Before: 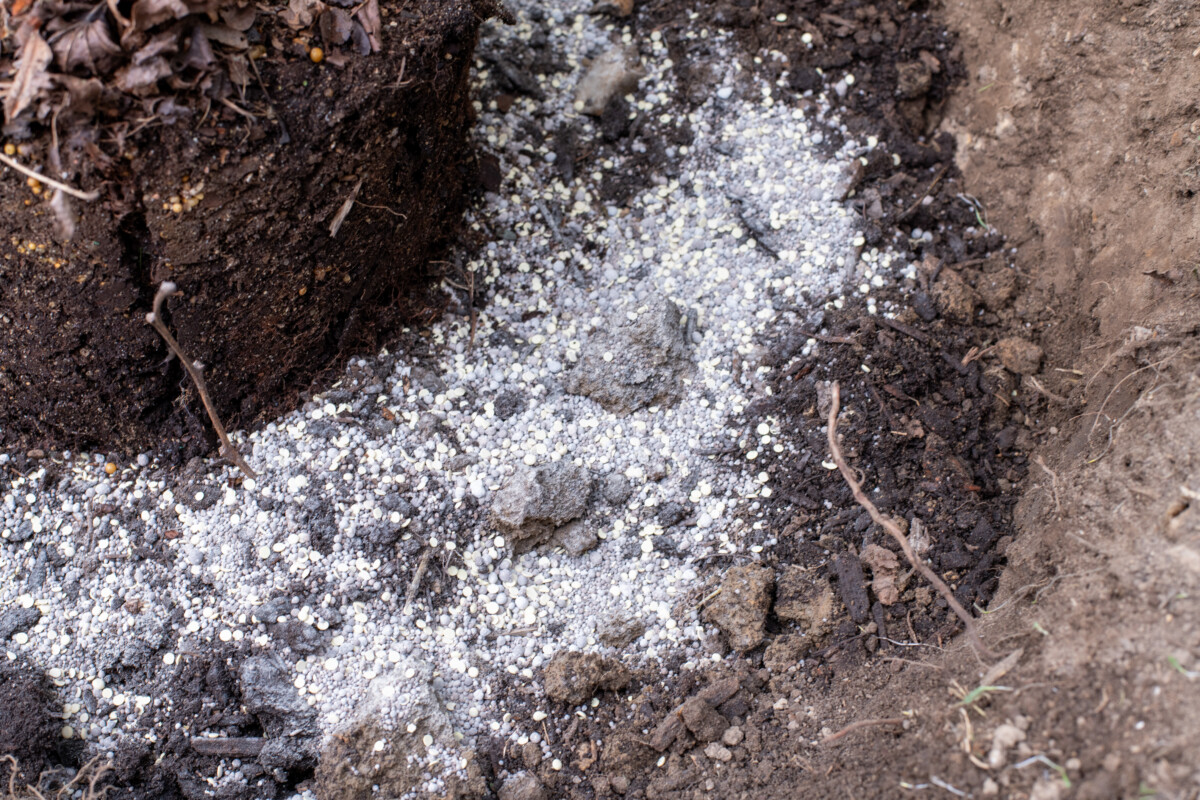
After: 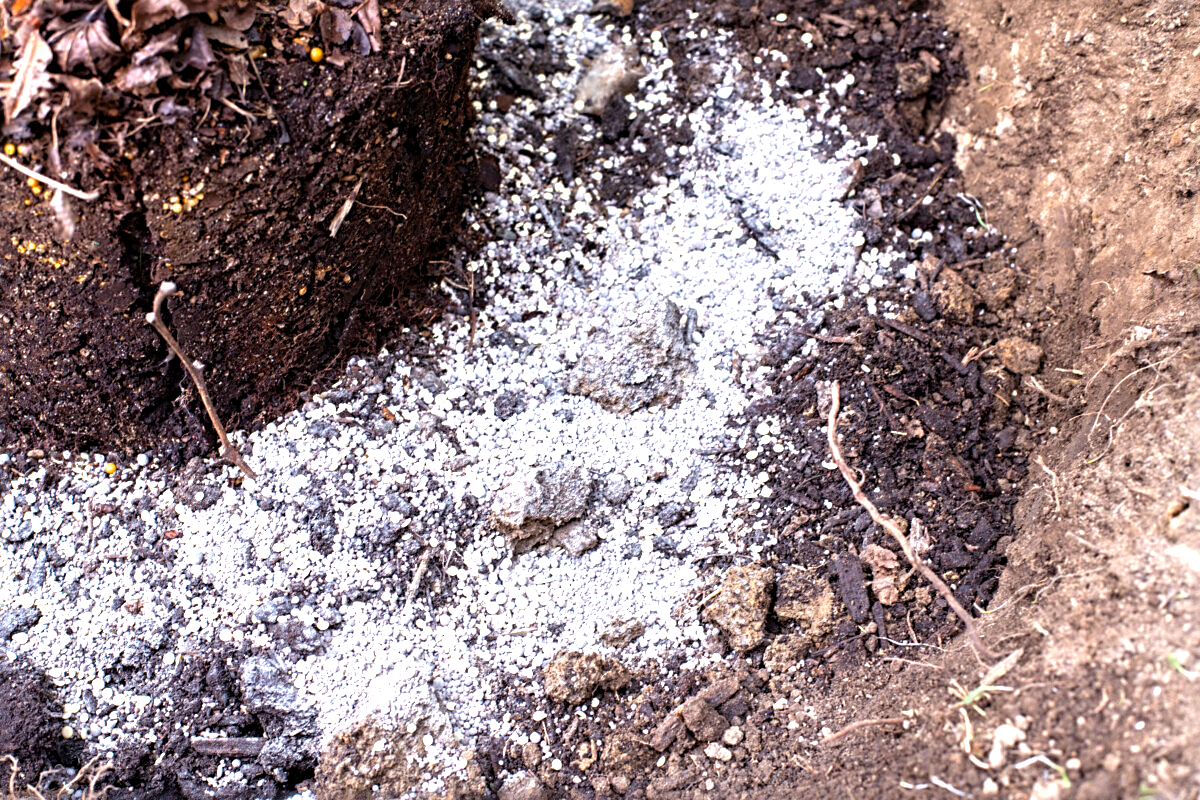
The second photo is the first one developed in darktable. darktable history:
sharpen: radius 3.983
color balance rgb: shadows lift › chroma 3.022%, shadows lift › hue 280.46°, power › chroma 0.233%, power › hue 62.04°, perceptual saturation grading › global saturation 19.721%, perceptual brilliance grading › global brilliance 30.128%, global vibrance 20%
